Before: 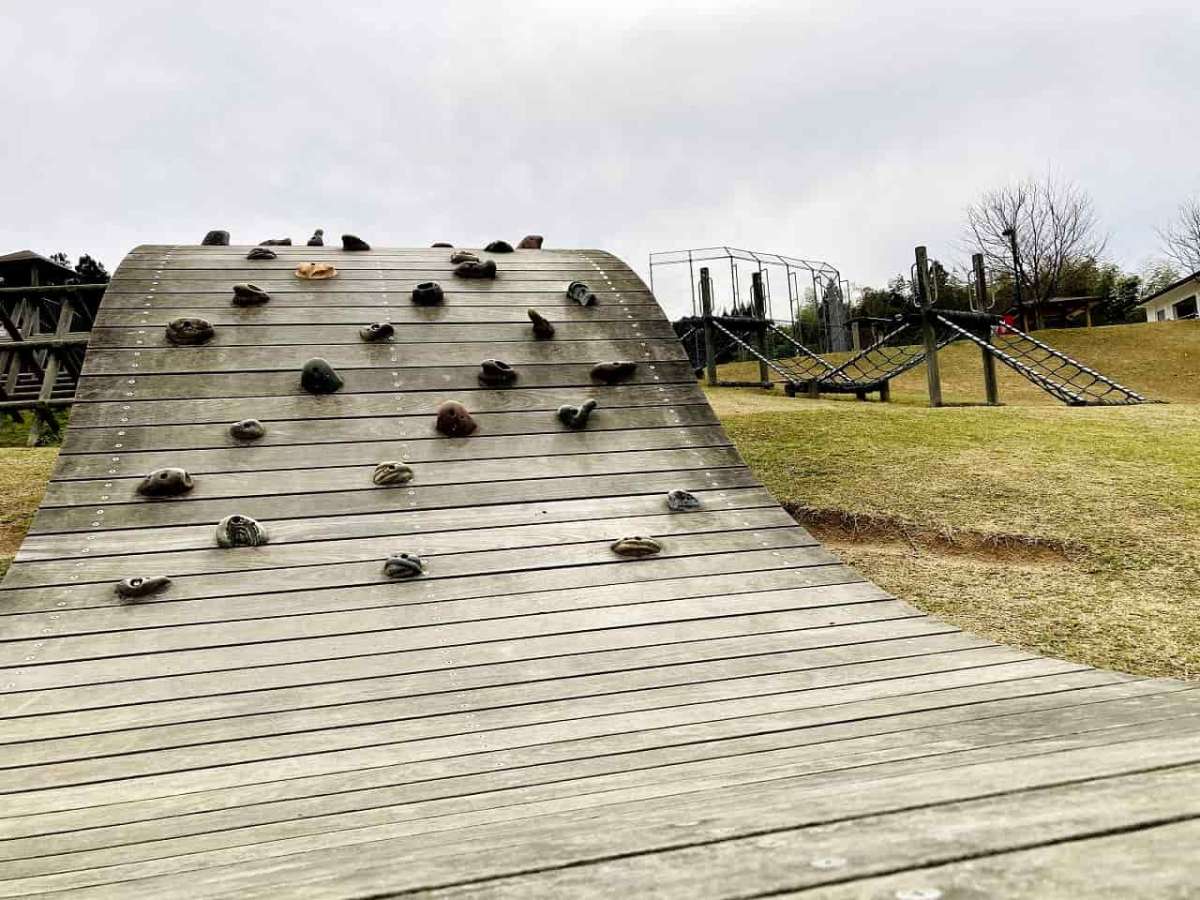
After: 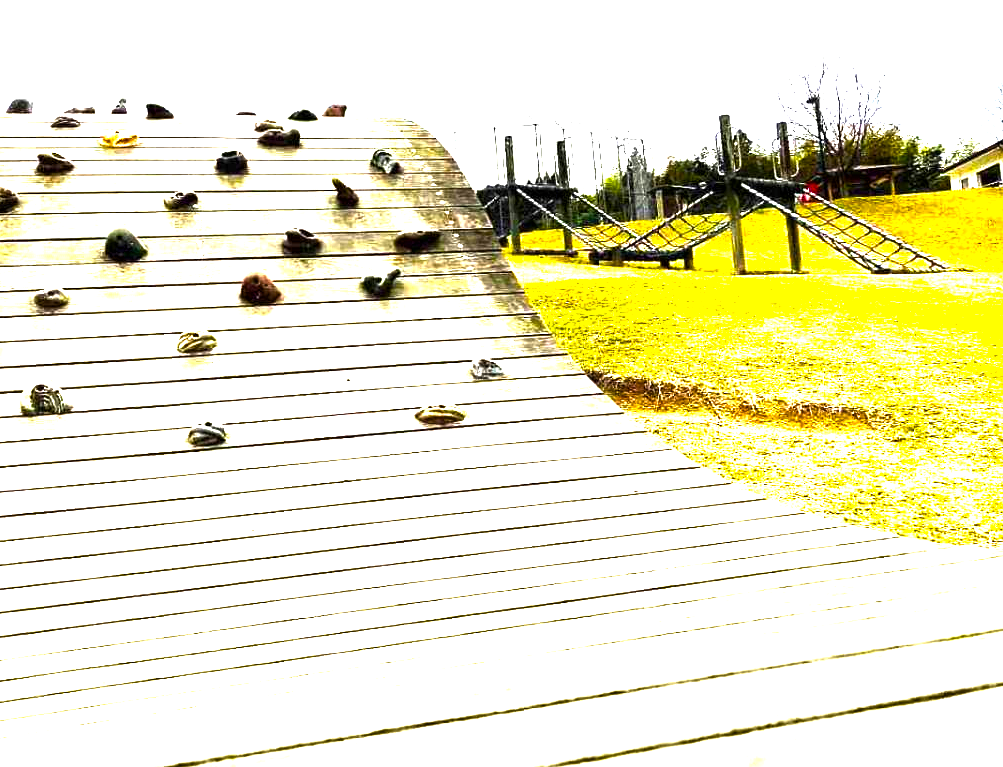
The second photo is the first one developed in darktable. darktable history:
crop: left 16.369%, top 14.717%
color balance rgb: shadows lift › chroma 0.675%, shadows lift › hue 111.32°, linear chroma grading › global chroma 8.926%, perceptual saturation grading › global saturation 20.412%, perceptual saturation grading › highlights -19.788%, perceptual saturation grading › shadows 29.631%, perceptual brilliance grading › global brilliance 34.826%, perceptual brilliance grading › highlights 50.369%, perceptual brilliance grading › mid-tones 59.766%, perceptual brilliance grading › shadows 34.587%, global vibrance 20%
